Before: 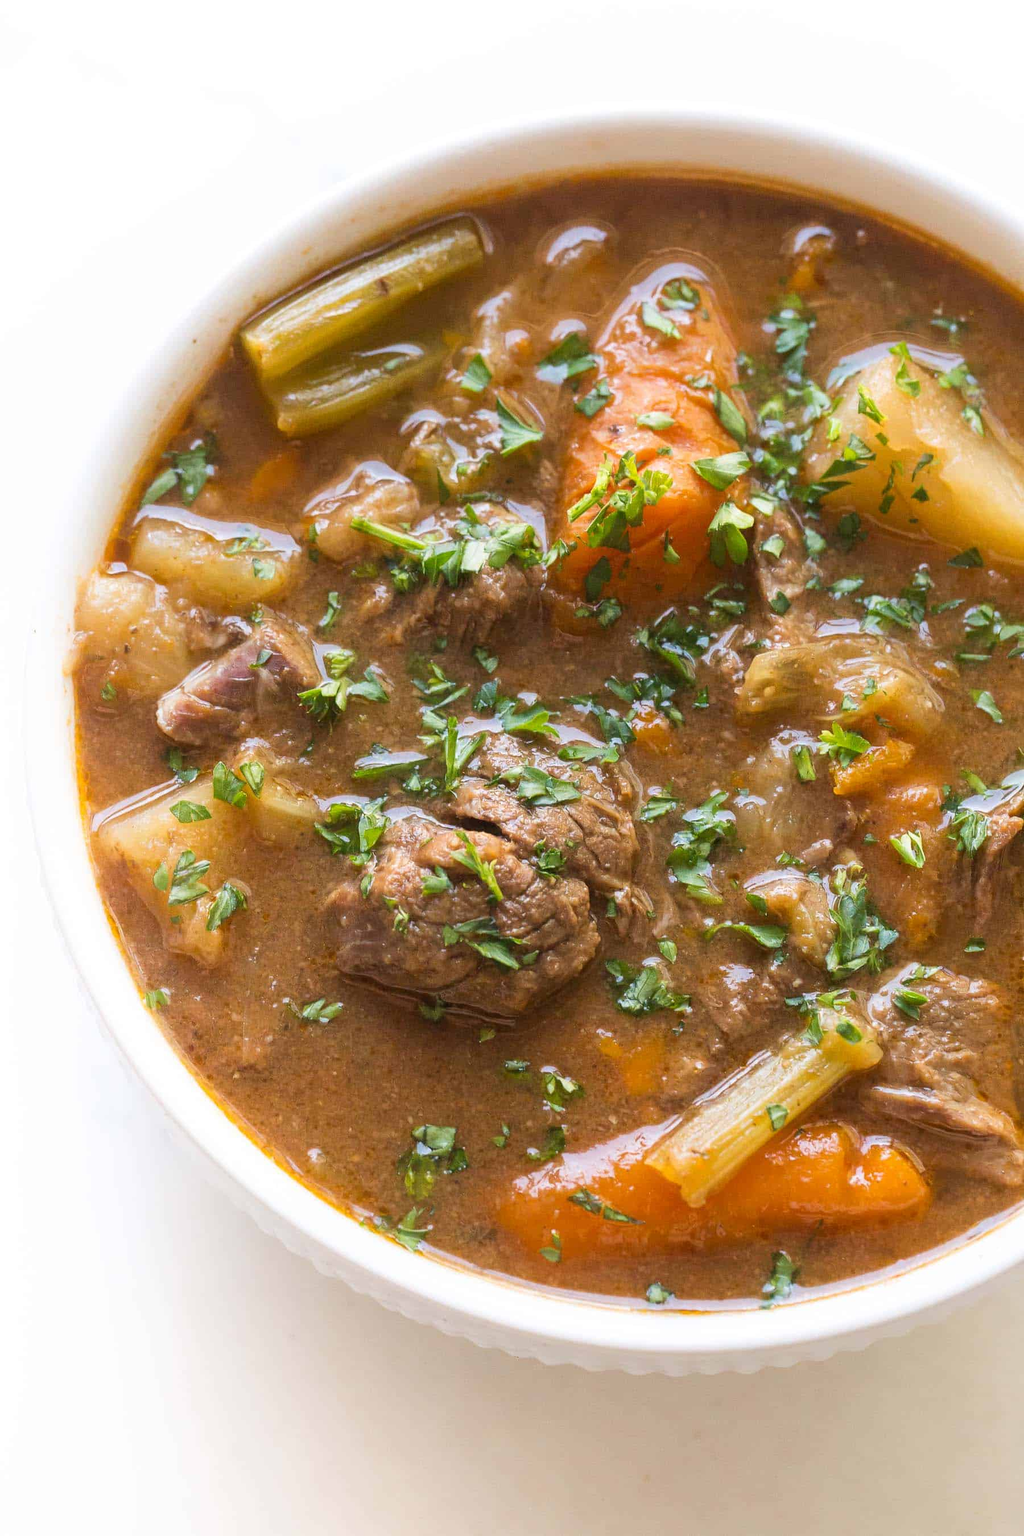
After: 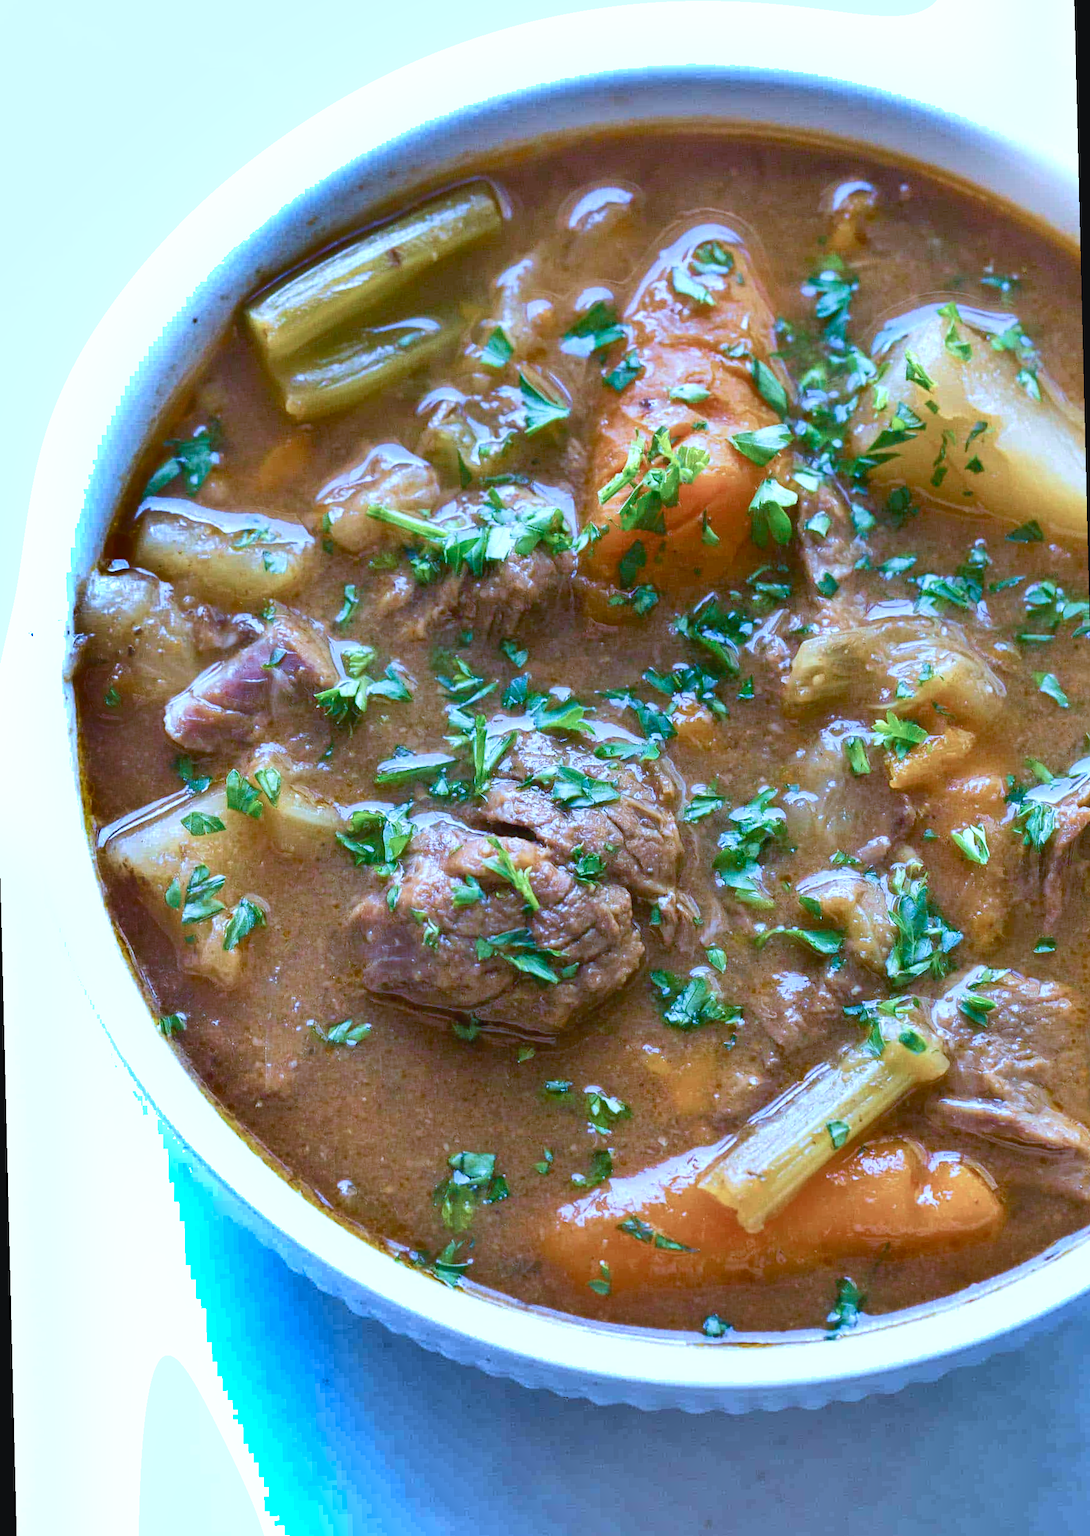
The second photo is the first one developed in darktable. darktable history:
crop: left 0.434%, top 0.485%, right 0.244%, bottom 0.386%
exposure: black level correction 0.007, exposure 0.159 EV, compensate highlight preservation false
rotate and perspective: rotation -1.42°, crop left 0.016, crop right 0.984, crop top 0.035, crop bottom 0.965
color balance rgb: shadows lift › chroma 2%, shadows lift › hue 250°, power › hue 326.4°, highlights gain › chroma 2%, highlights gain › hue 64.8°, global offset › luminance 0.5%, global offset › hue 58.8°, perceptual saturation grading › highlights -25%, perceptual saturation grading › shadows 30%, global vibrance 15%
velvia: on, module defaults
shadows and highlights: shadows 19.13, highlights -83.41, soften with gaussian
color calibration: illuminant as shot in camera, x 0.442, y 0.413, temperature 2903.13 K
